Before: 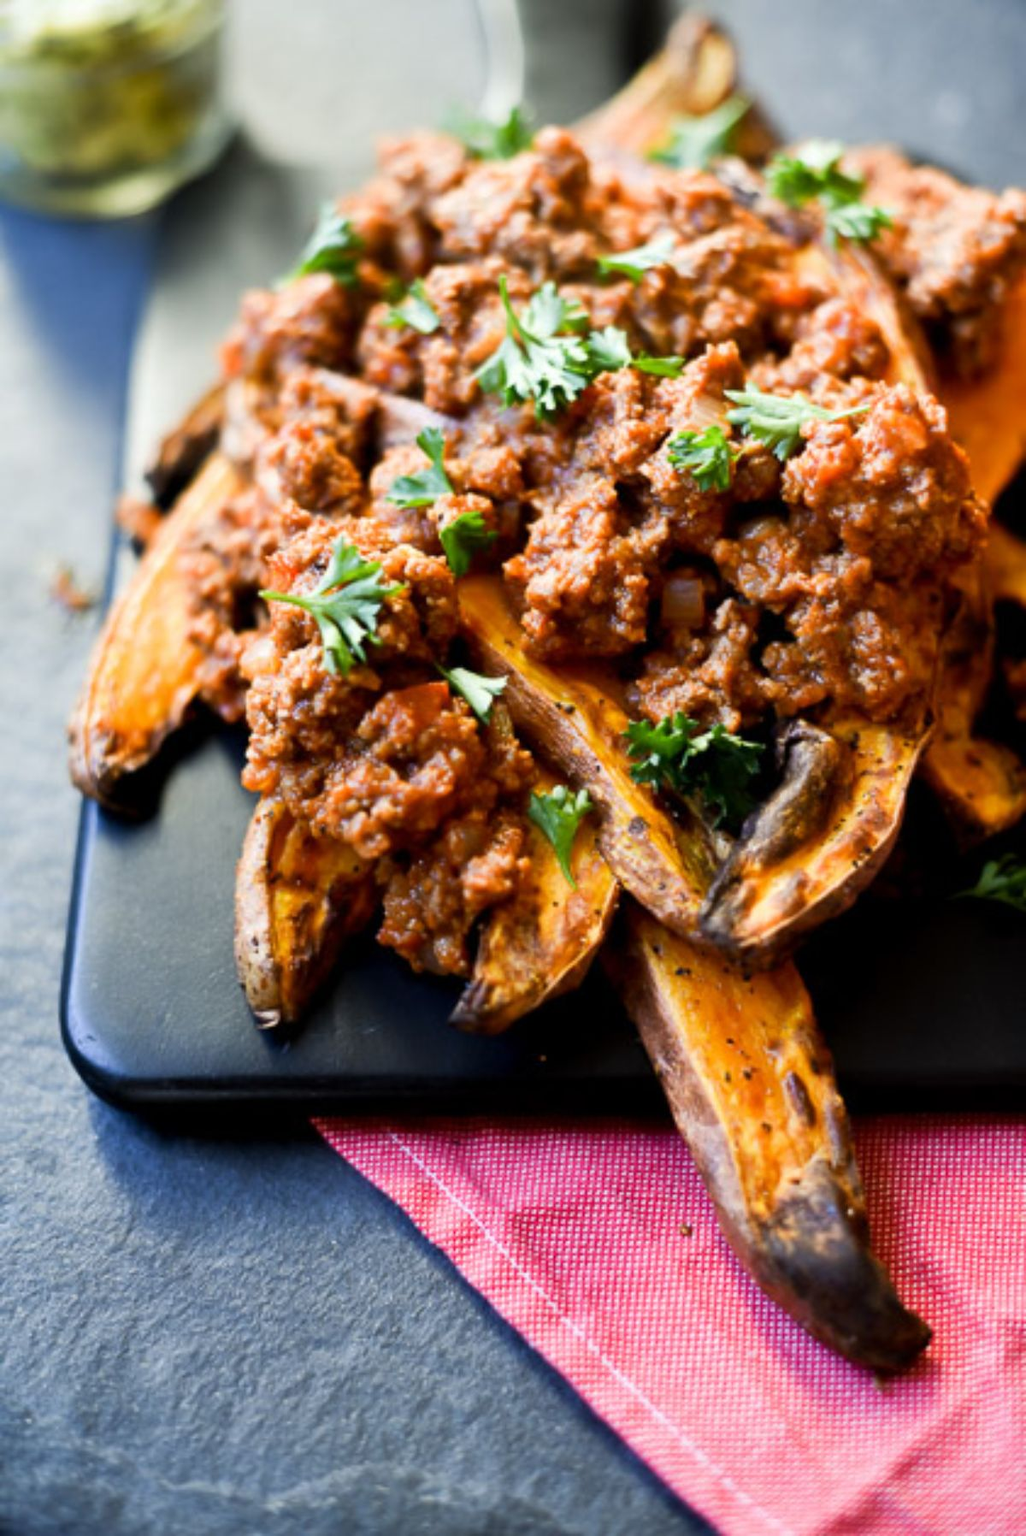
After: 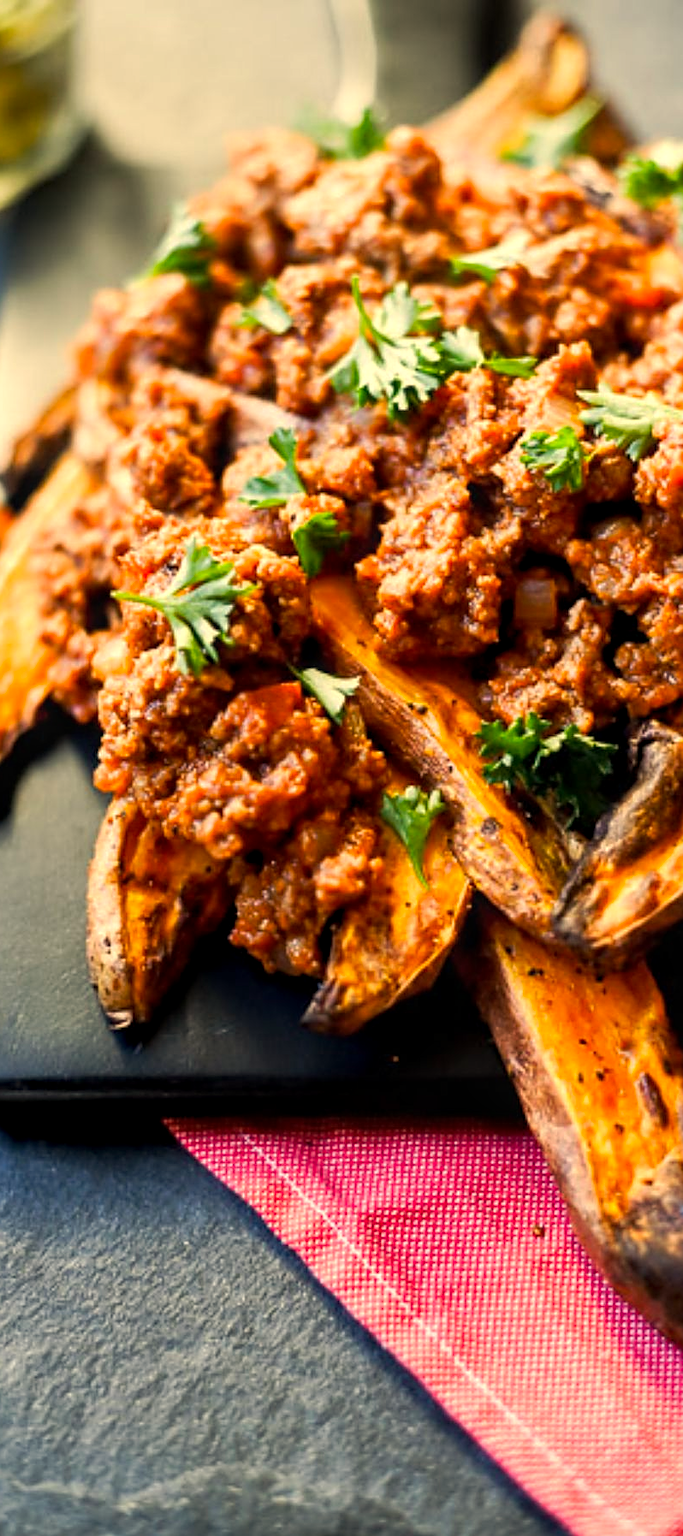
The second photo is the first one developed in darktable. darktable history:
sharpen: on, module defaults
crop and rotate: left 14.436%, right 18.898%
local contrast: on, module defaults
color balance: output saturation 110%
tone curve: curves: ch0 [(0, 0) (0.003, 0.003) (0.011, 0.011) (0.025, 0.024) (0.044, 0.044) (0.069, 0.068) (0.1, 0.098) (0.136, 0.133) (0.177, 0.174) (0.224, 0.22) (0.277, 0.272) (0.335, 0.329) (0.399, 0.392) (0.468, 0.46) (0.543, 0.546) (0.623, 0.626) (0.709, 0.711) (0.801, 0.802) (0.898, 0.898) (1, 1)], preserve colors none
white balance: red 1.123, blue 0.83
